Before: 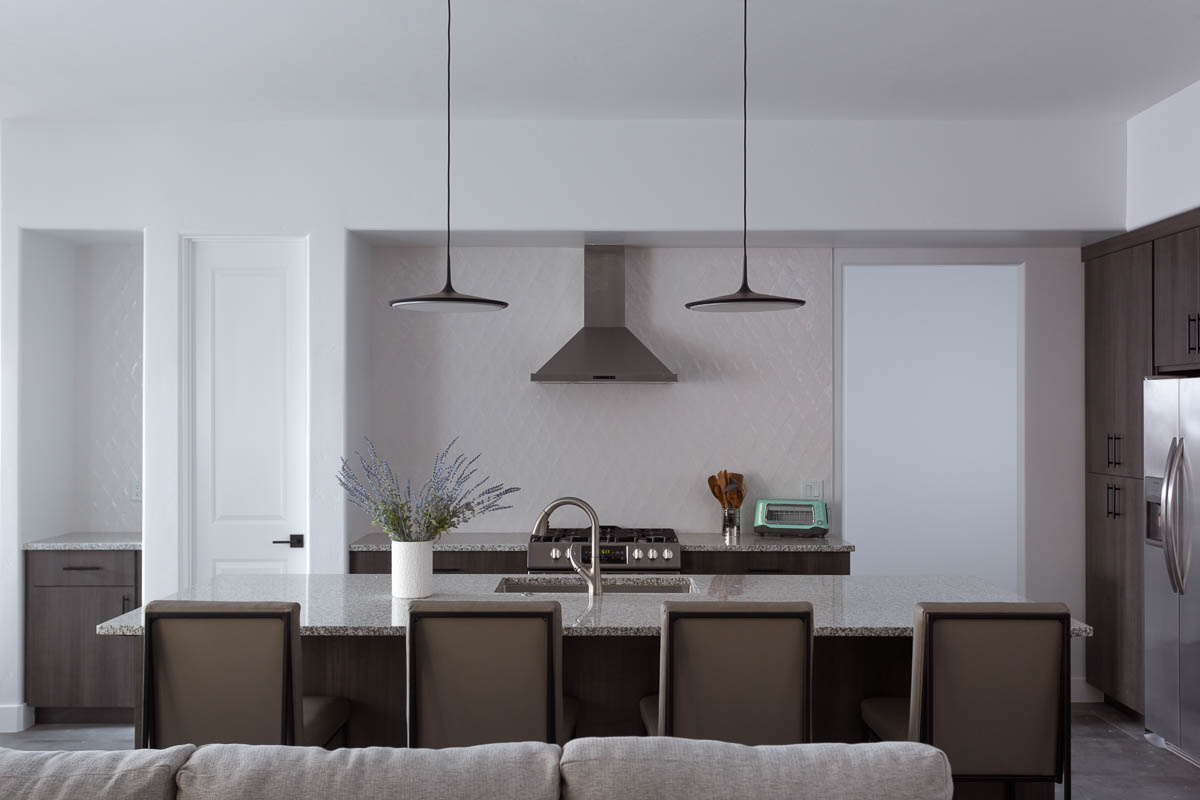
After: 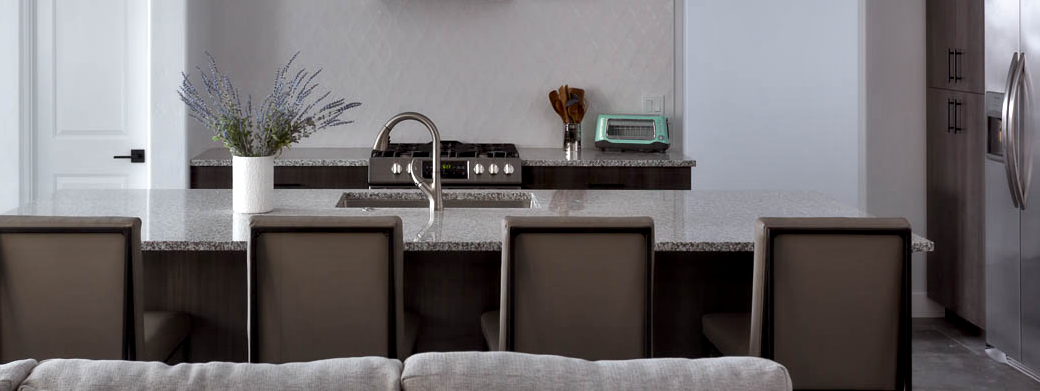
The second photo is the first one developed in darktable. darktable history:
contrast equalizer: y [[0.536, 0.565, 0.581, 0.516, 0.52, 0.491], [0.5 ×6], [0.5 ×6], [0 ×6], [0 ×6]]
crop and rotate: left 13.306%, top 48.129%, bottom 2.928%
